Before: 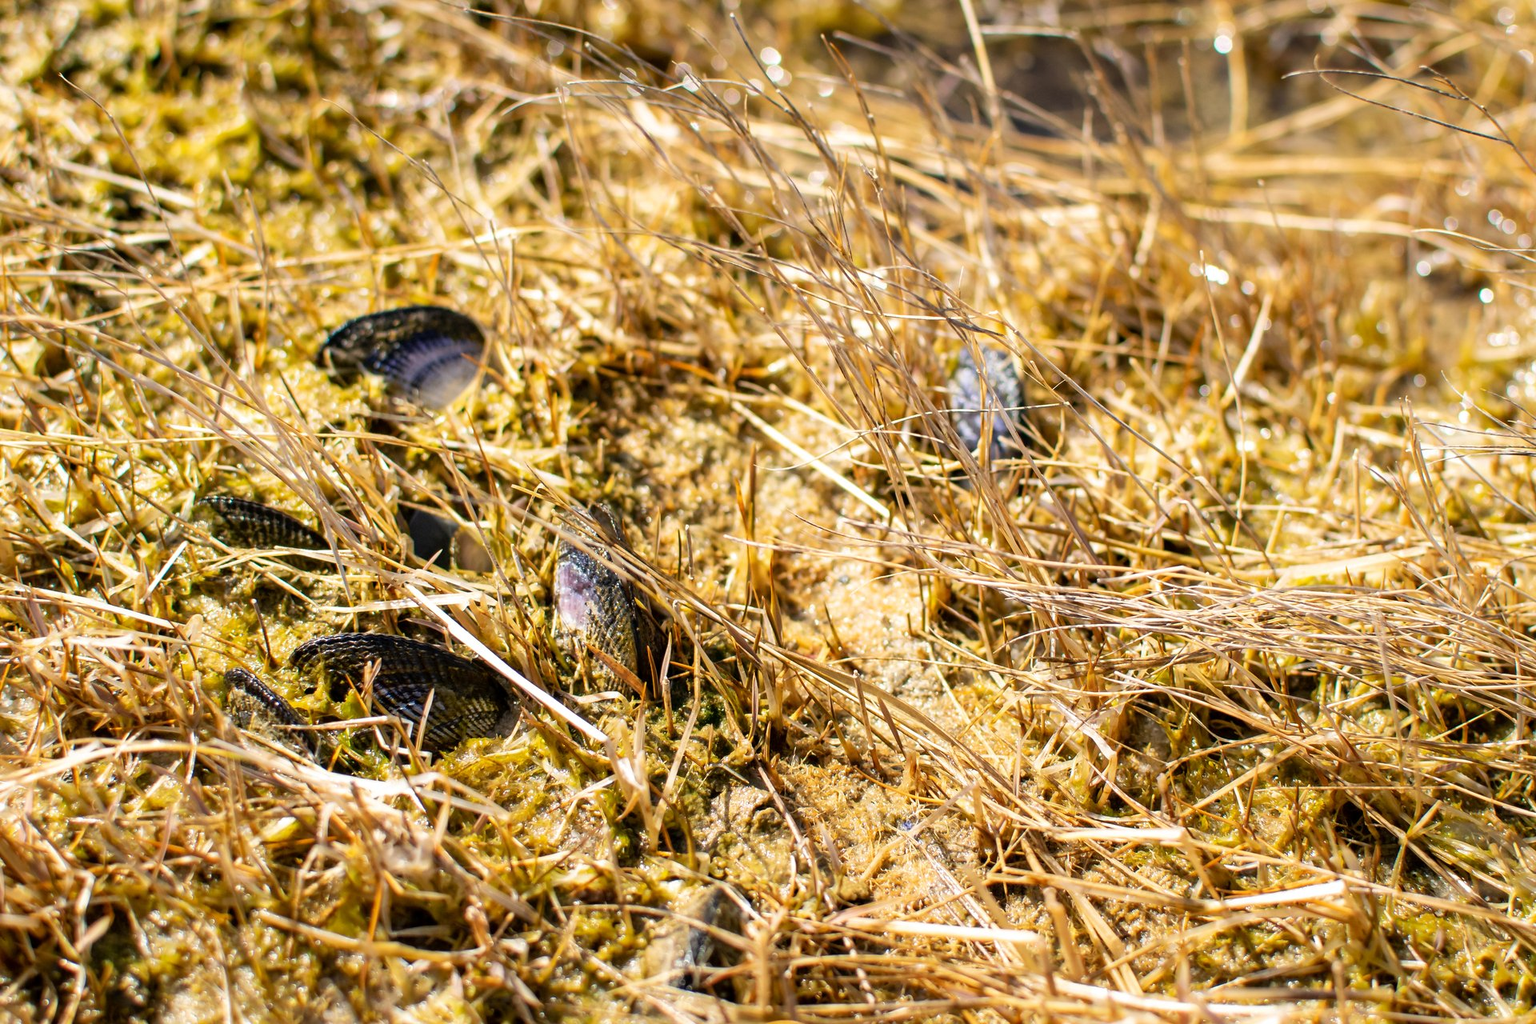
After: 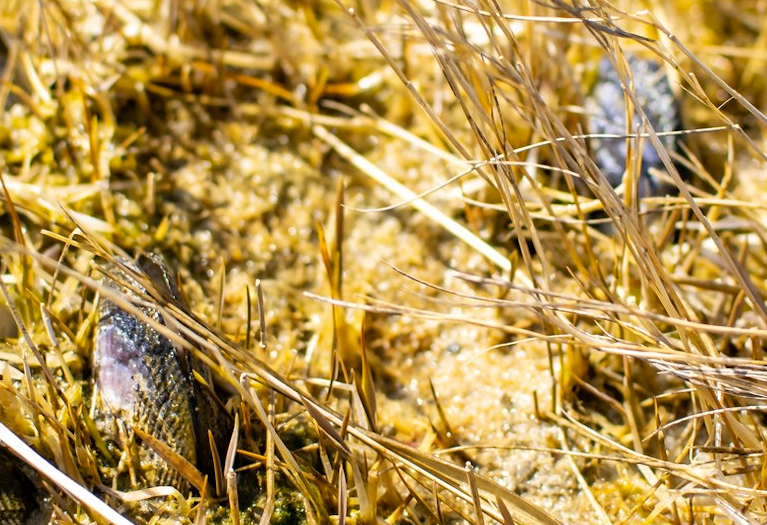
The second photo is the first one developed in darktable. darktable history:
rotate and perspective: lens shift (horizontal) -0.055, automatic cropping off
crop: left 30%, top 30%, right 30%, bottom 30%
color contrast: green-magenta contrast 0.8, blue-yellow contrast 1.1, unbound 0
